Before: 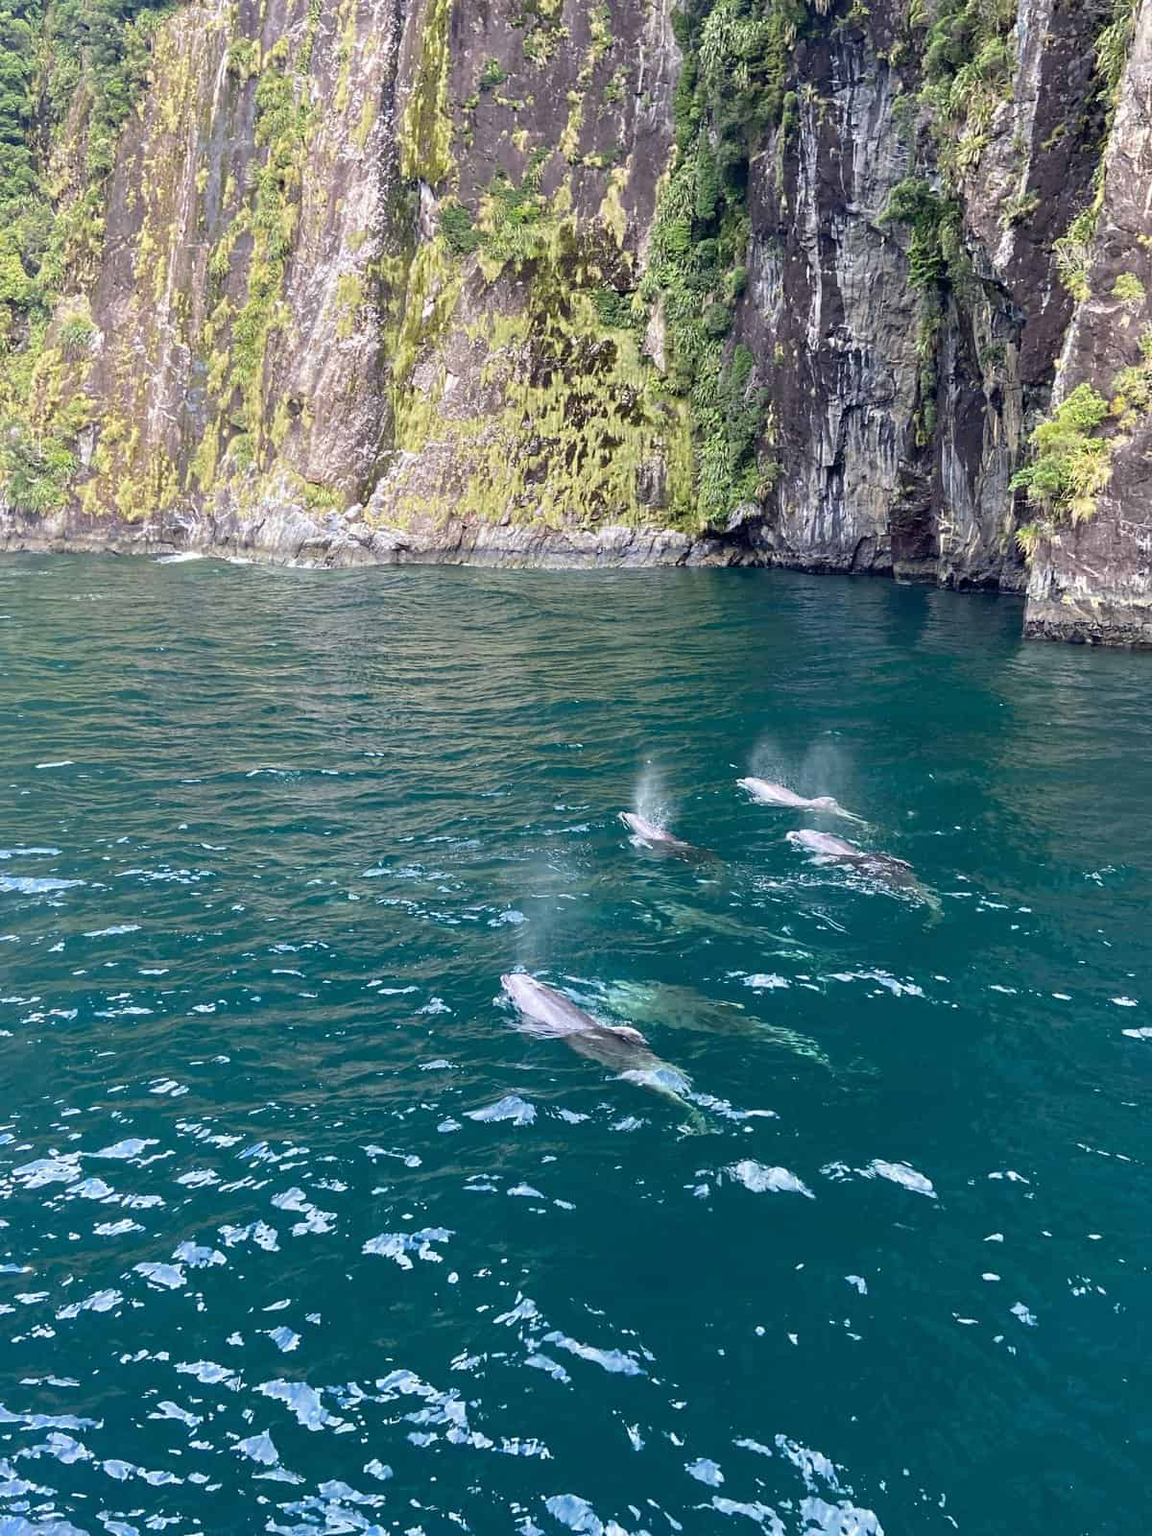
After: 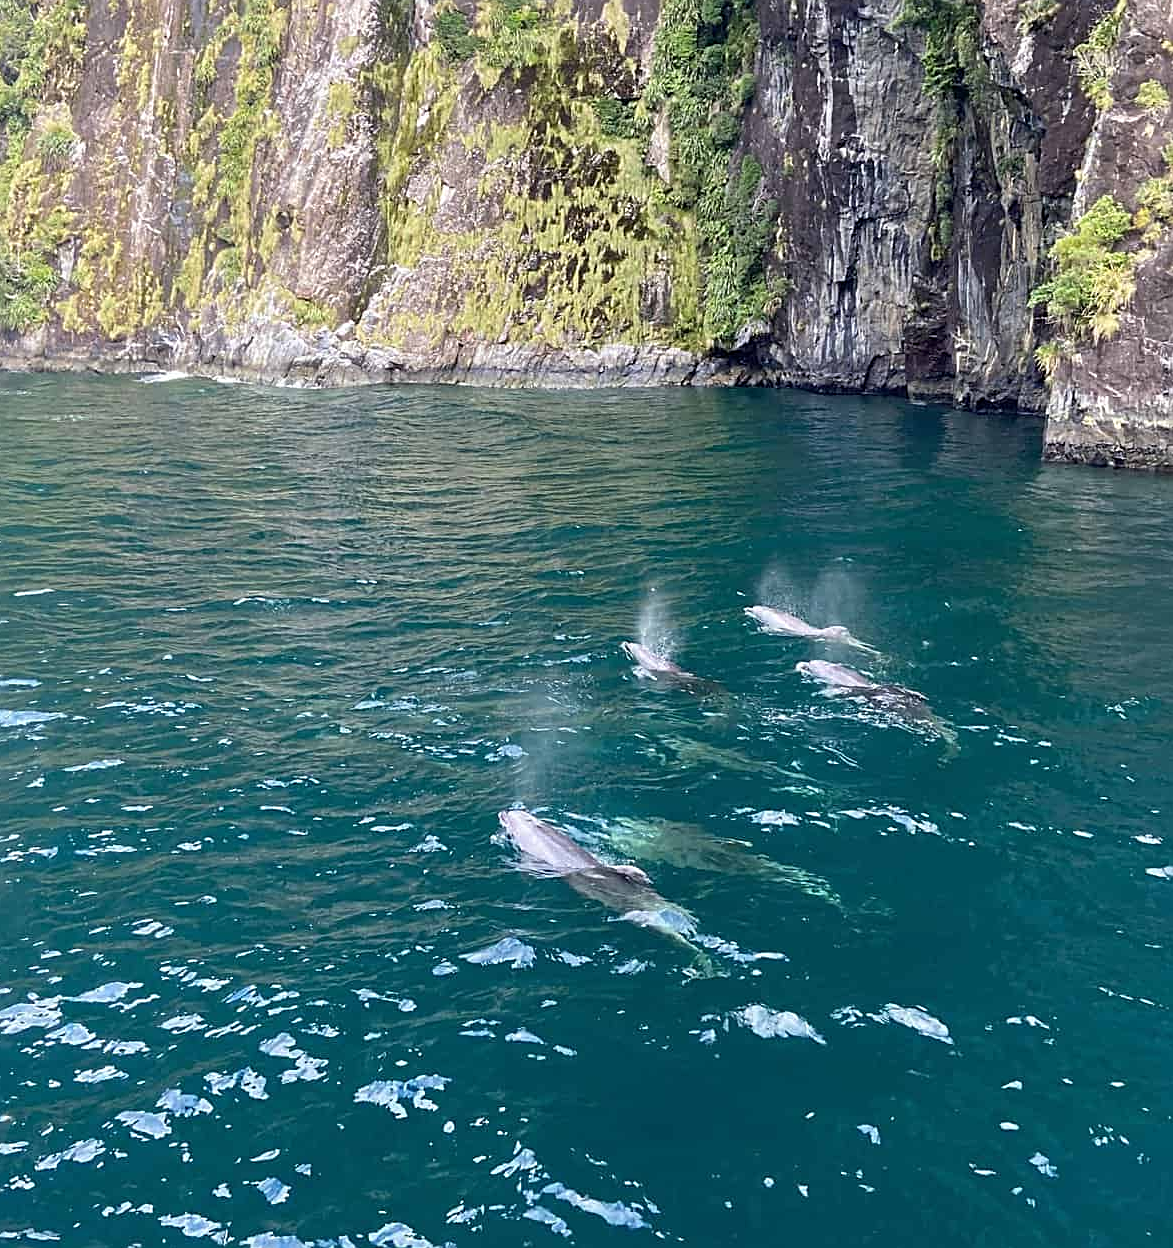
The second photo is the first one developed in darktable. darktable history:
crop and rotate: left 1.962%, top 12.762%, right 0.263%, bottom 9.214%
sharpen: on, module defaults
